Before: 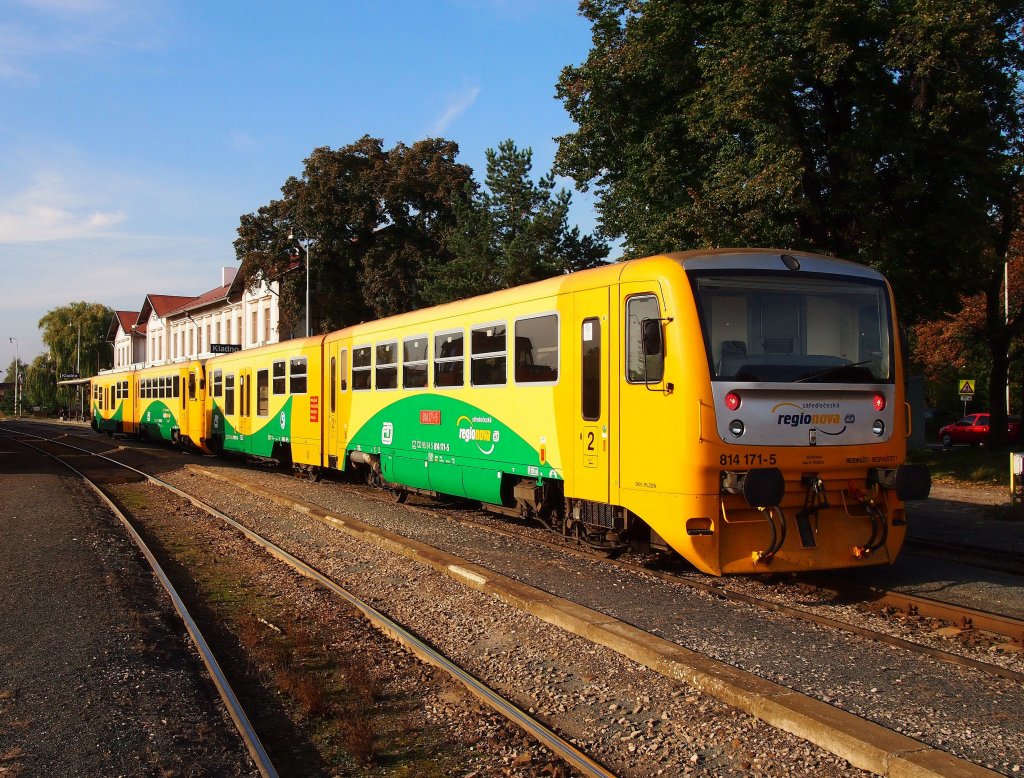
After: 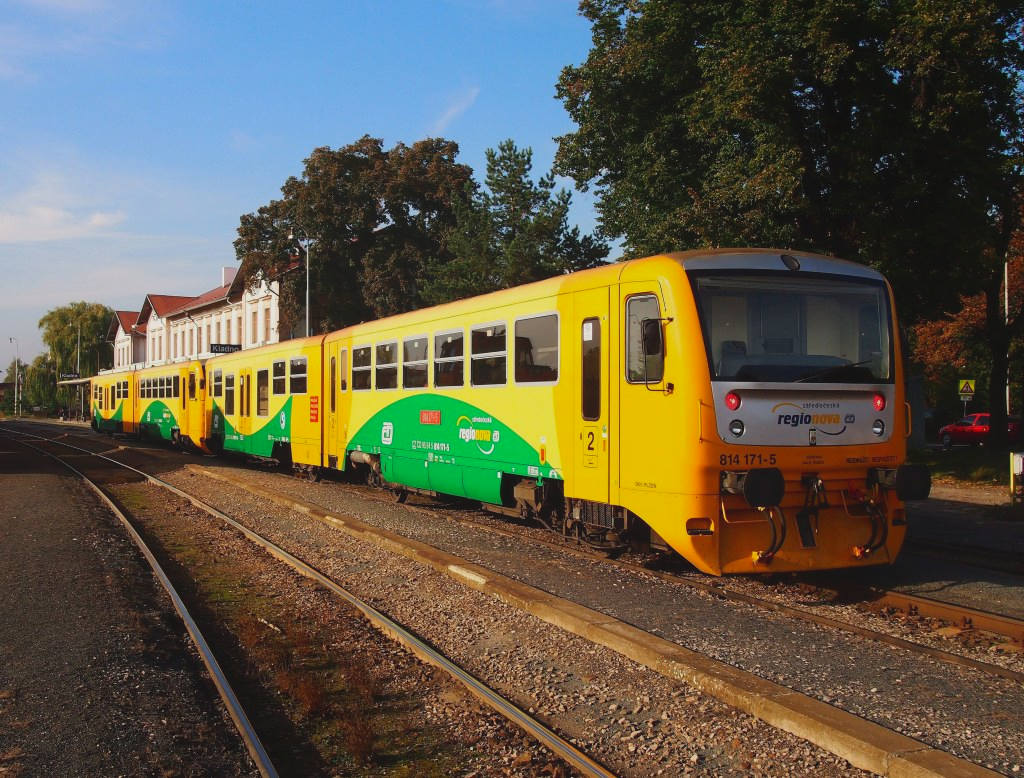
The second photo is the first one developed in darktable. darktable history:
local contrast: highlights 70%, shadows 67%, detail 80%, midtone range 0.32
